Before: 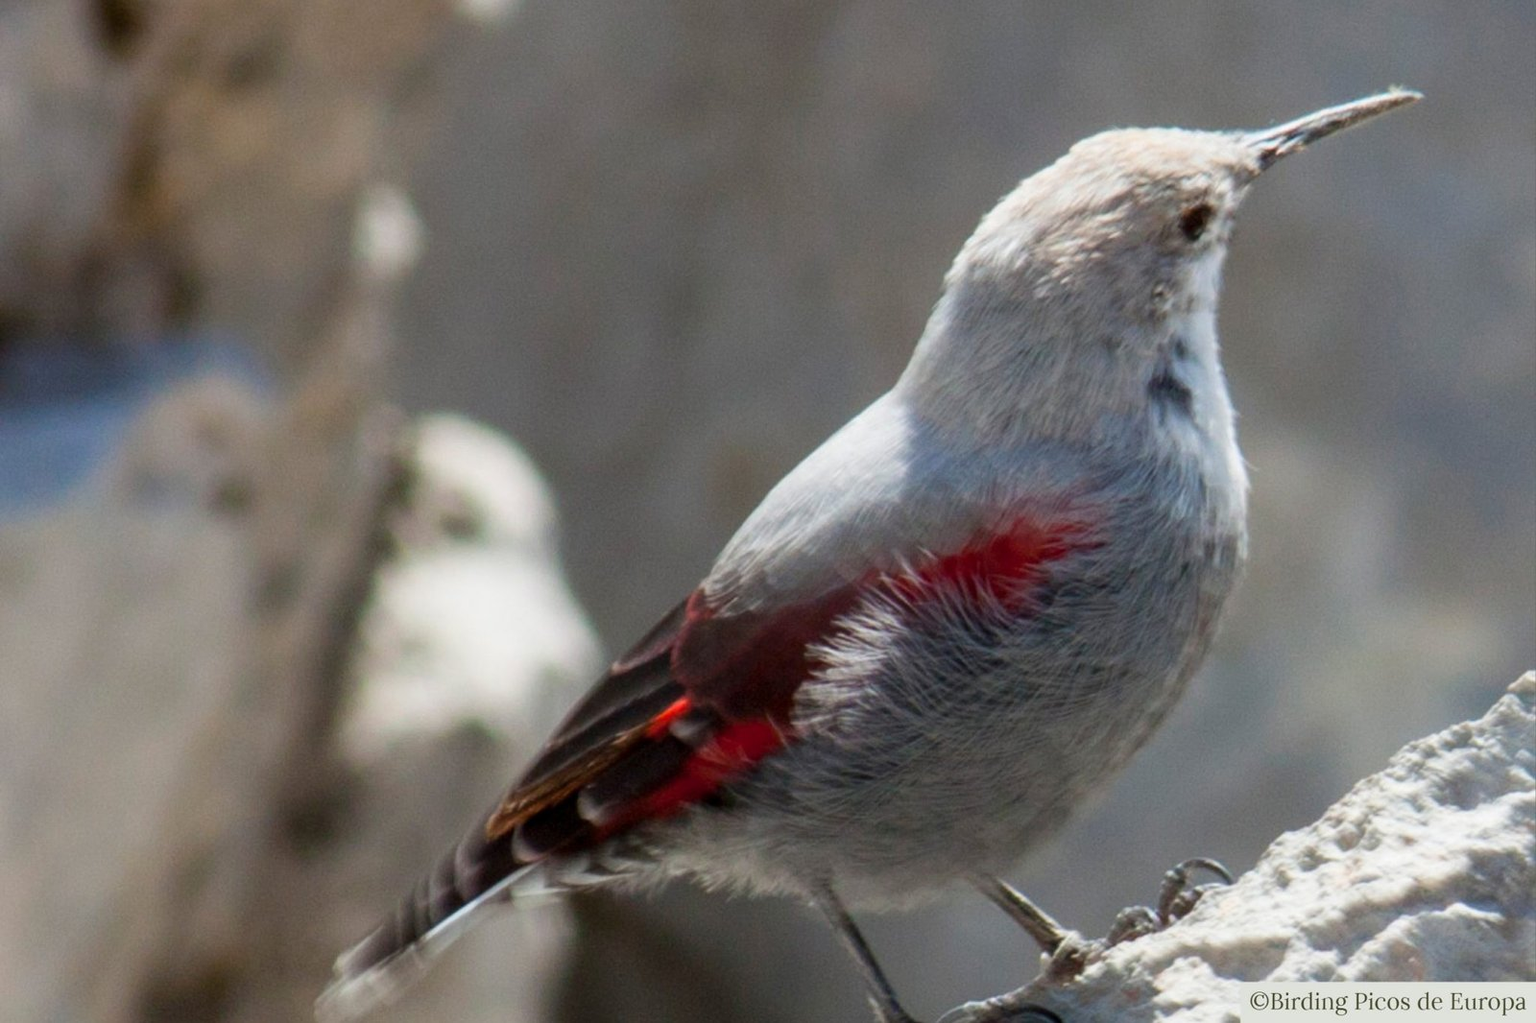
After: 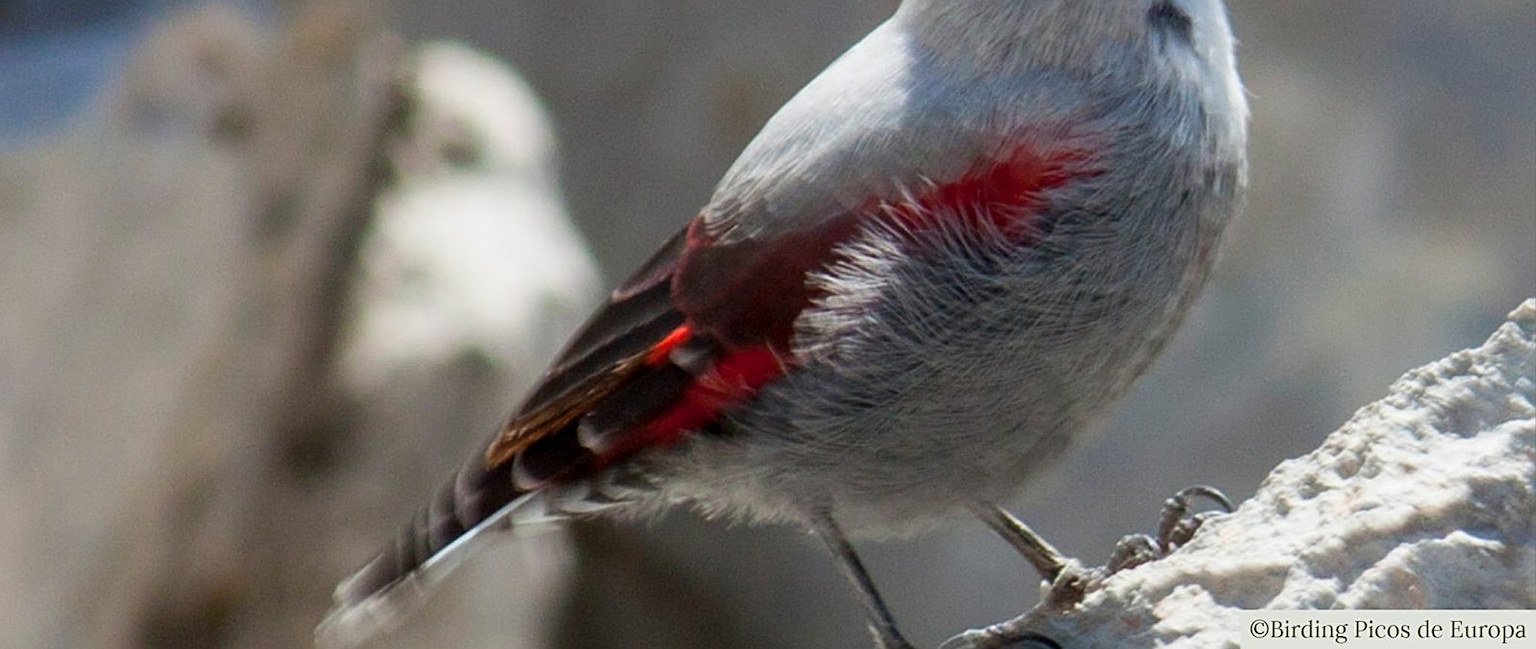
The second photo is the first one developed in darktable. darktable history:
sharpen: on, module defaults
crop and rotate: top 36.435%
